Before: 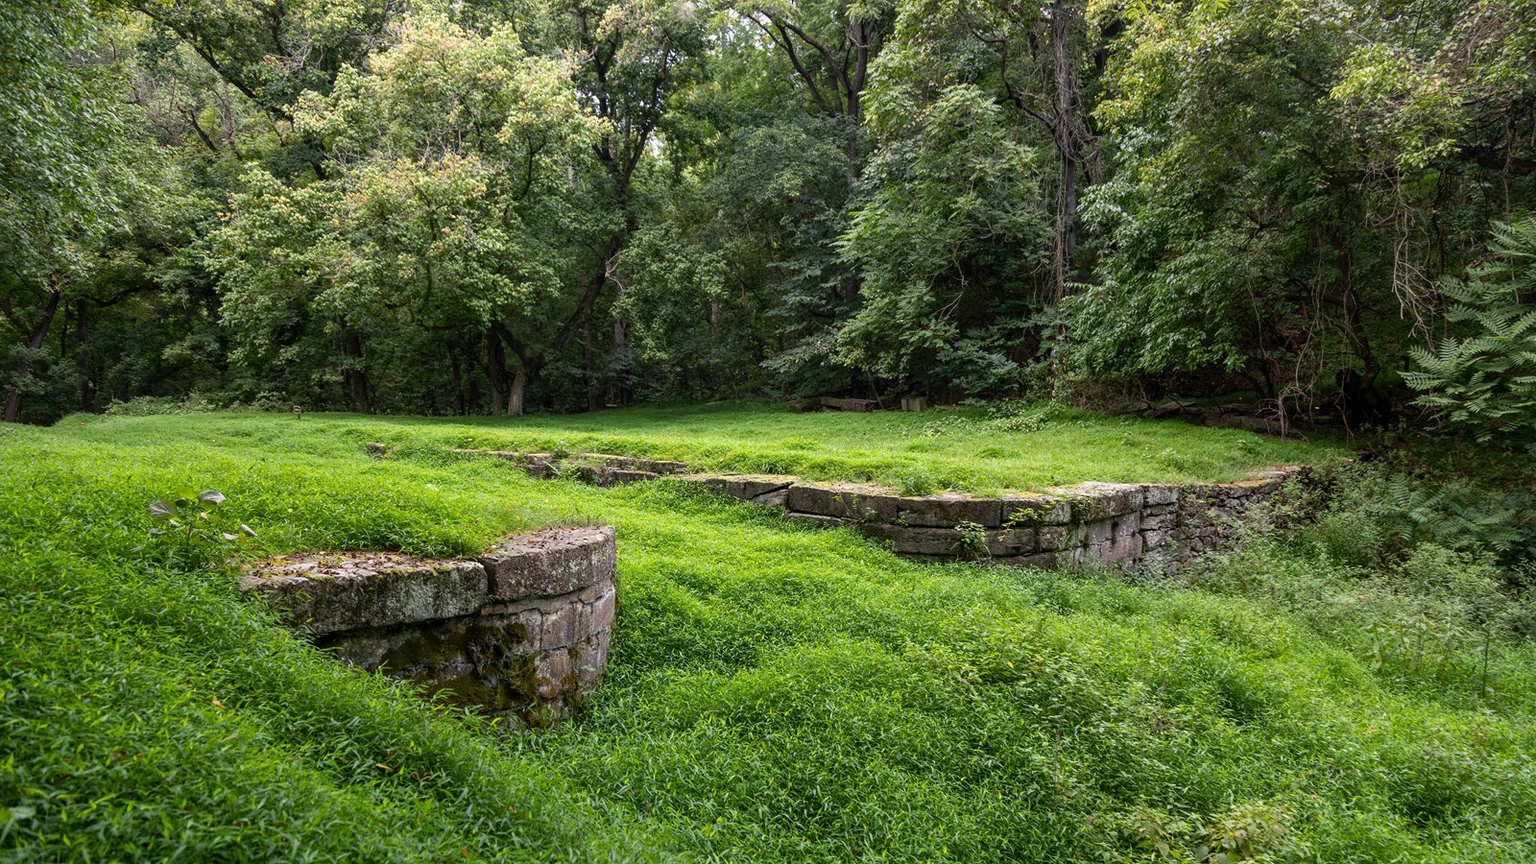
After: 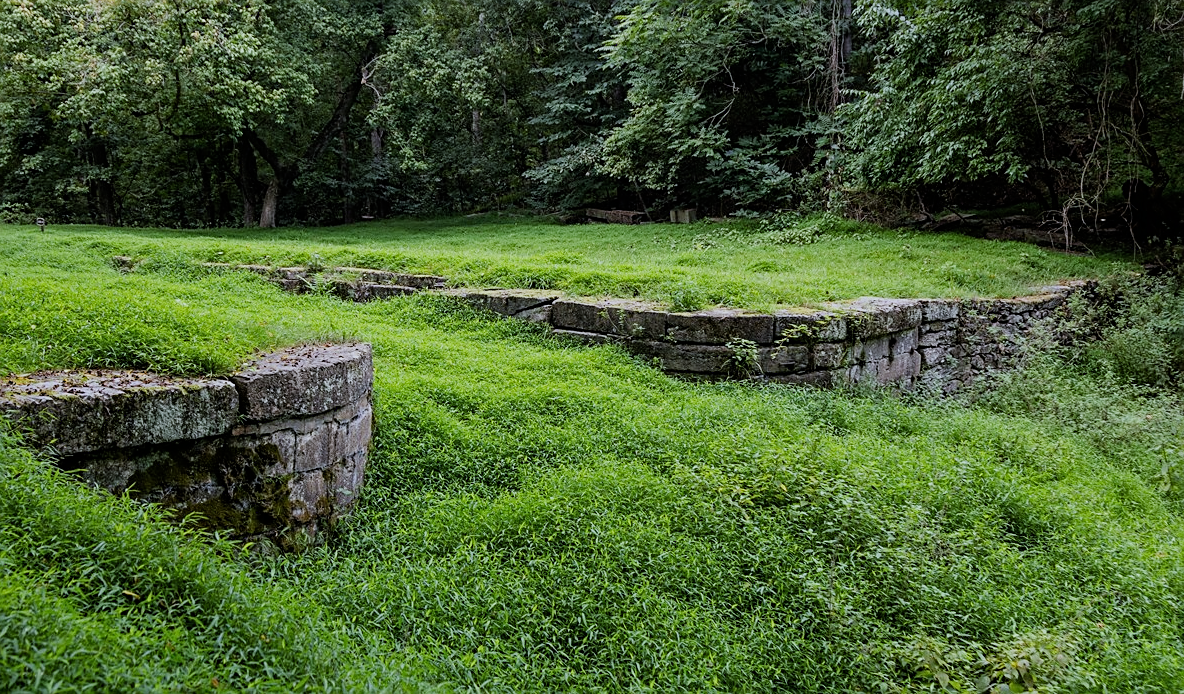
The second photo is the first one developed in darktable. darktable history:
sharpen: on, module defaults
filmic rgb: black relative exposure -7.65 EV, white relative exposure 4.56 EV, hardness 3.61
crop: left 16.871%, top 22.857%, right 9.116%
white balance: red 0.931, blue 1.11
